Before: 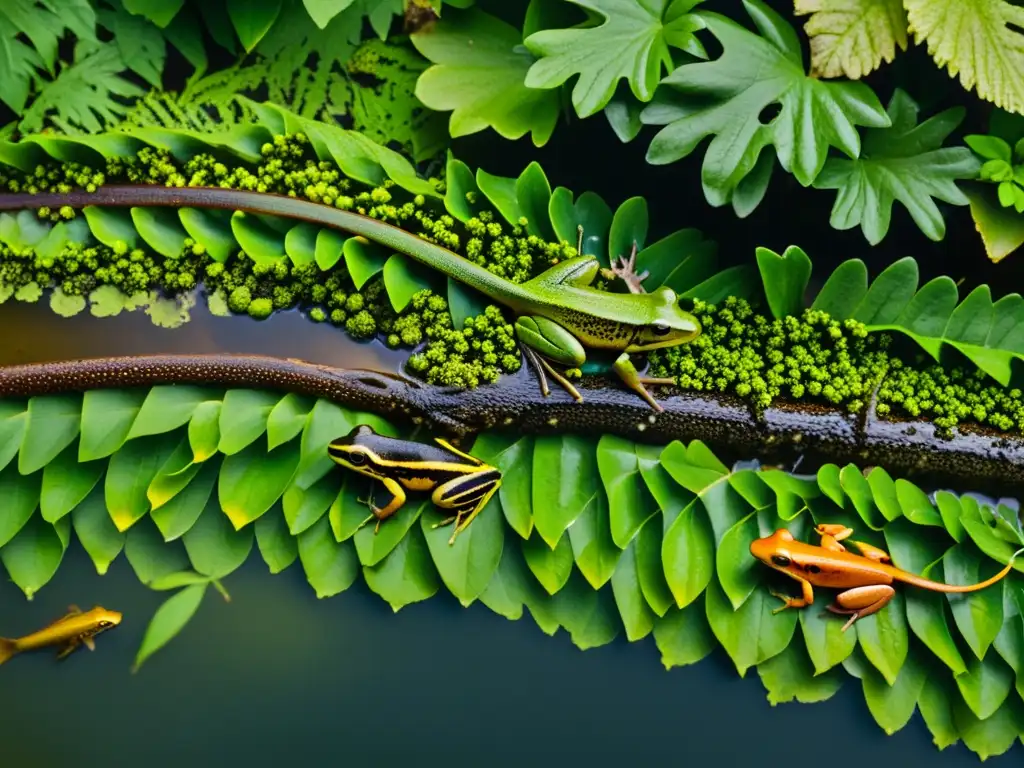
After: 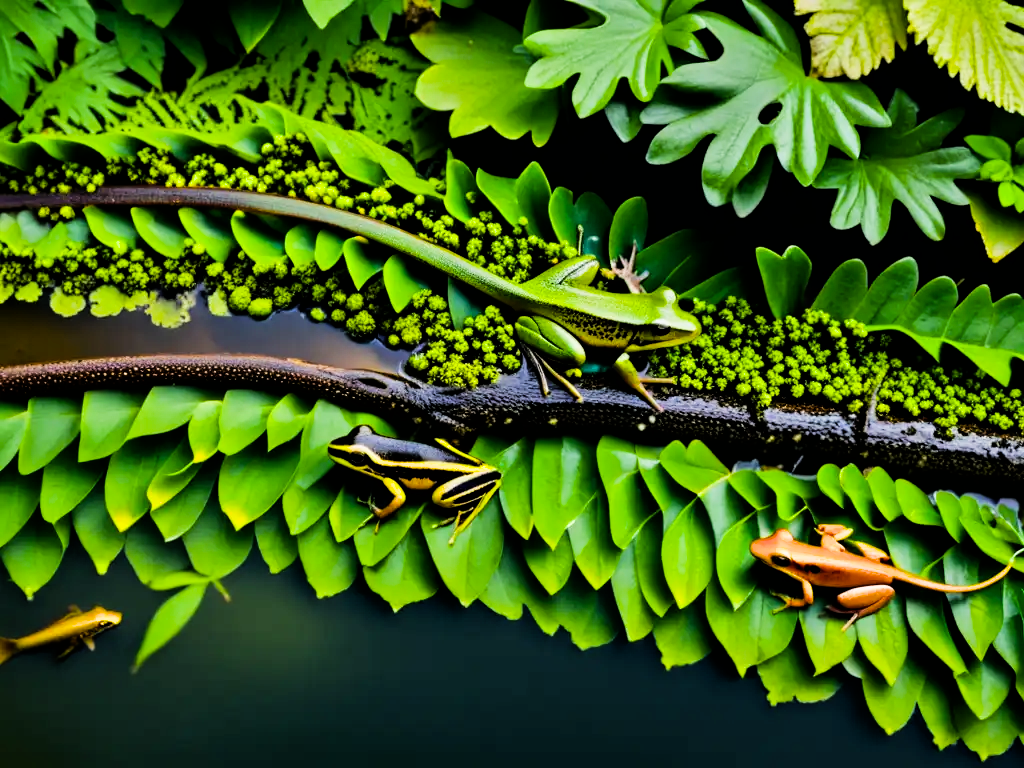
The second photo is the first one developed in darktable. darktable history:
filmic rgb: black relative exposure -5.06 EV, white relative exposure 3.53 EV, hardness 3.18, contrast 1.197, highlights saturation mix -48.58%
color balance rgb: power › hue 72.33°, perceptual saturation grading › global saturation 25.621%, perceptual brilliance grading › global brilliance -5.669%, perceptual brilliance grading › highlights 24.472%, perceptual brilliance grading › mid-tones 7.441%, perceptual brilliance grading › shadows -4.961%
